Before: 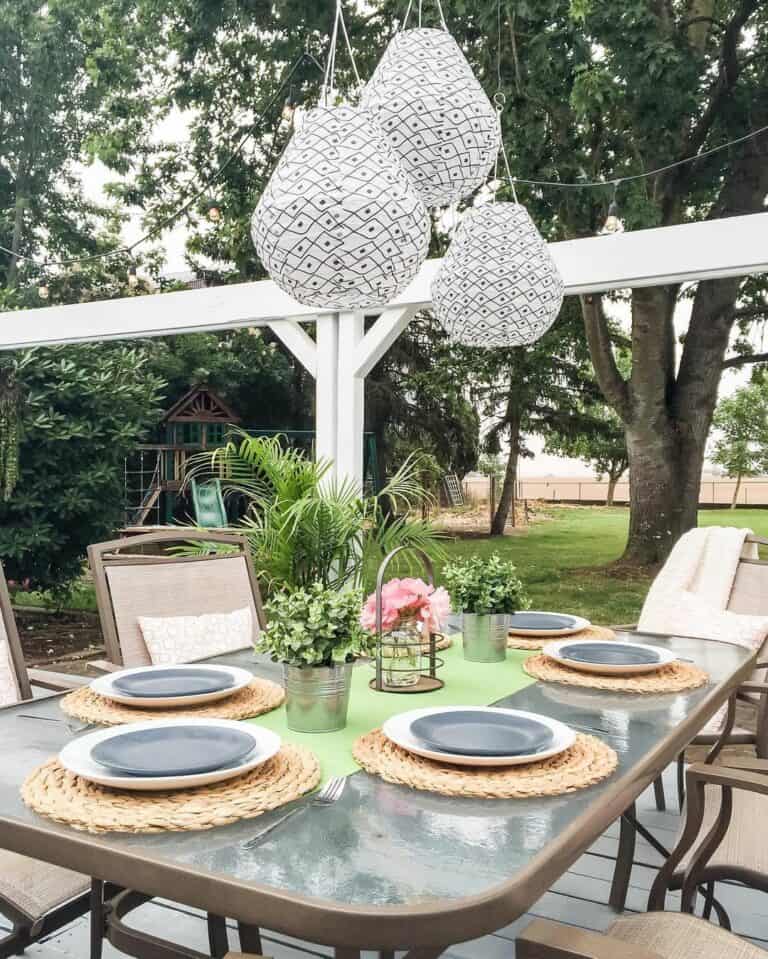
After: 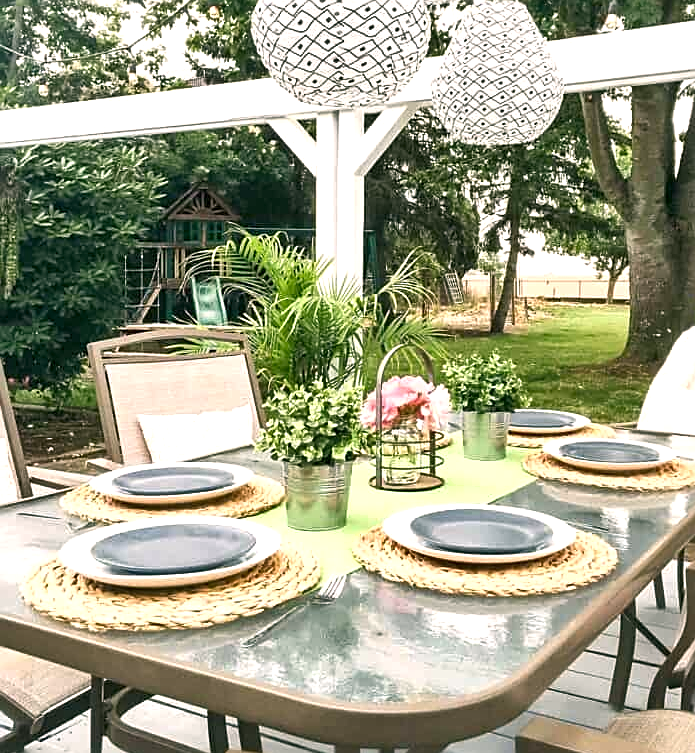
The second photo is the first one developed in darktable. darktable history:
color correction: highlights a* 4.42, highlights b* 4.95, shadows a* -8.27, shadows b* 4.72
exposure: exposure 0.564 EV, compensate highlight preservation false
crop: top 21.112%, right 9.413%, bottom 0.302%
shadows and highlights: shadows 25.5, highlights -48.03, soften with gaussian
sharpen: on, module defaults
